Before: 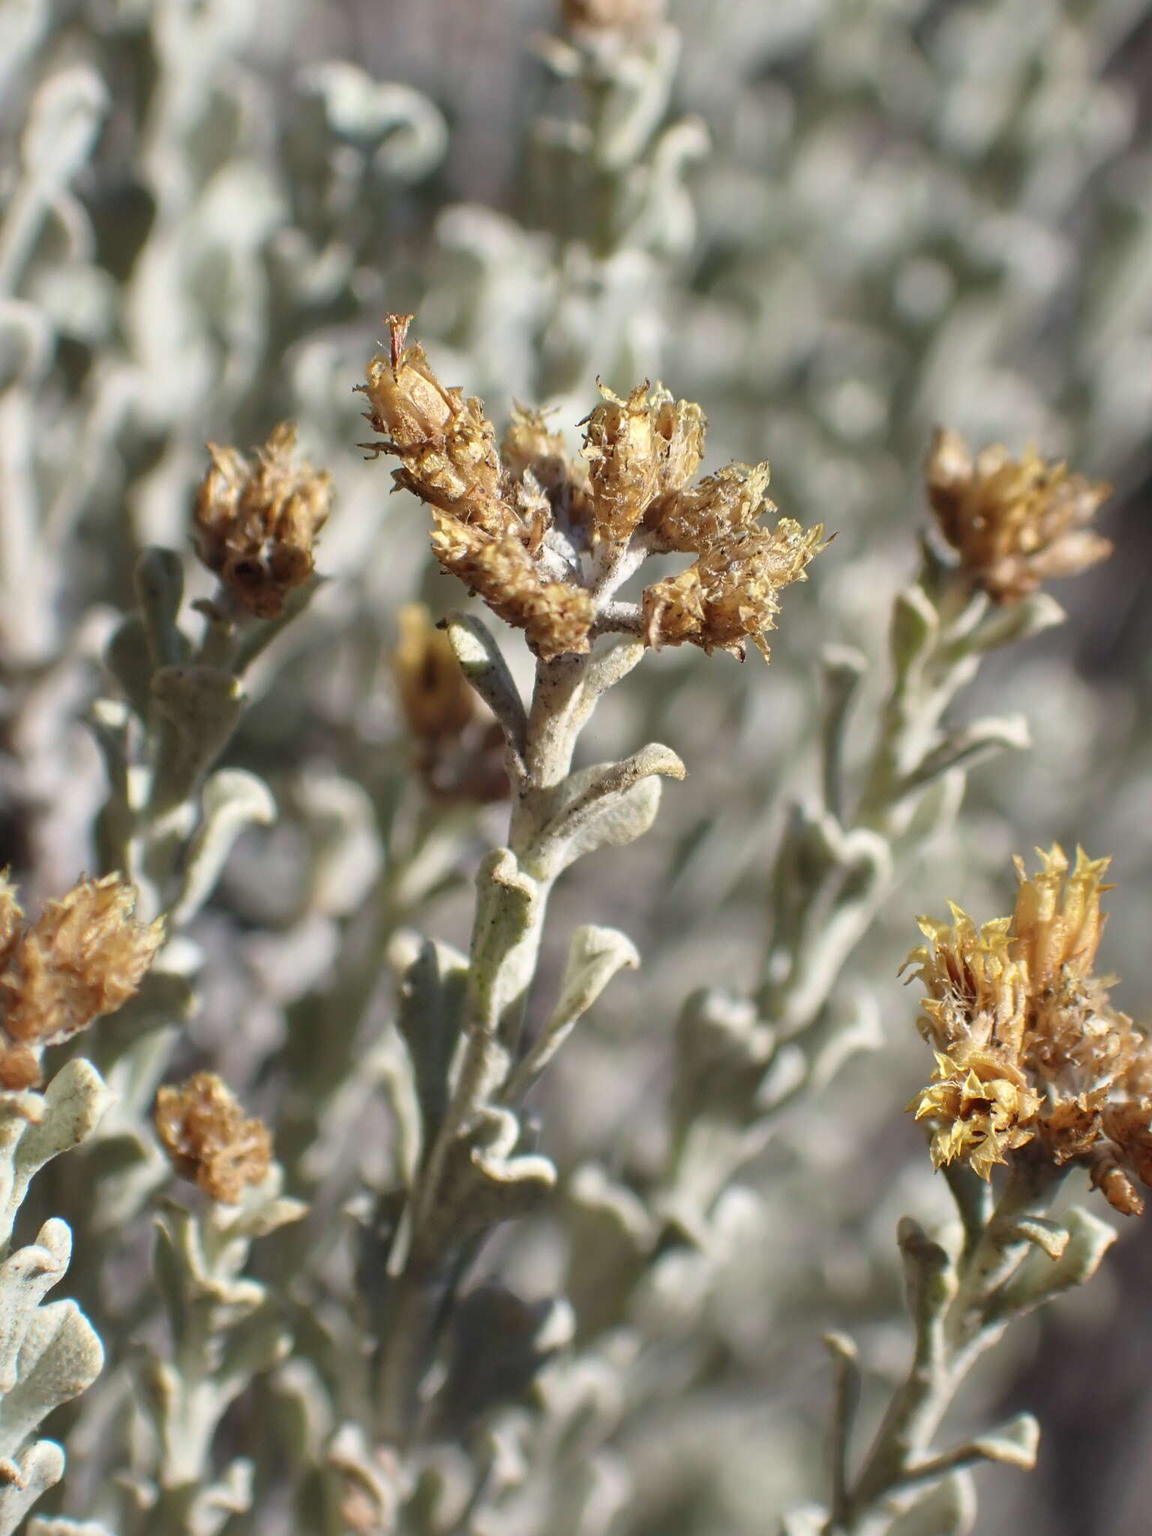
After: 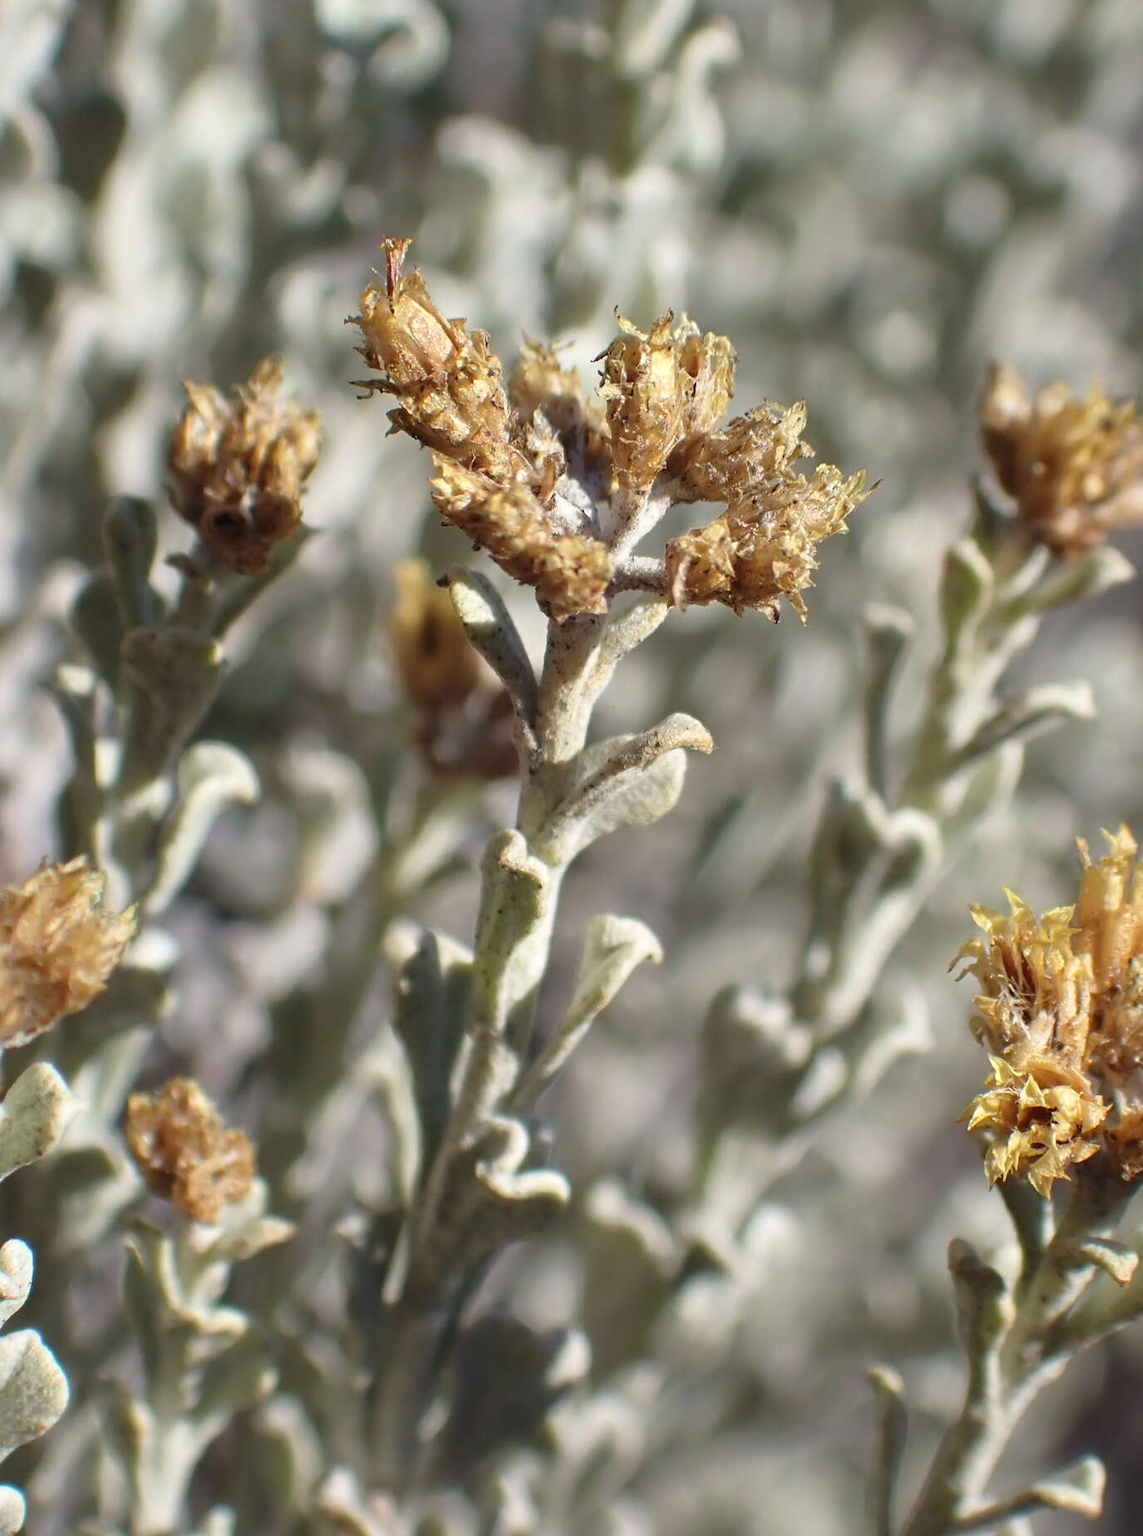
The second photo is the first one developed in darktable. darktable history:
tone equalizer: on, module defaults
crop: left 3.692%, top 6.52%, right 6.665%, bottom 3.23%
